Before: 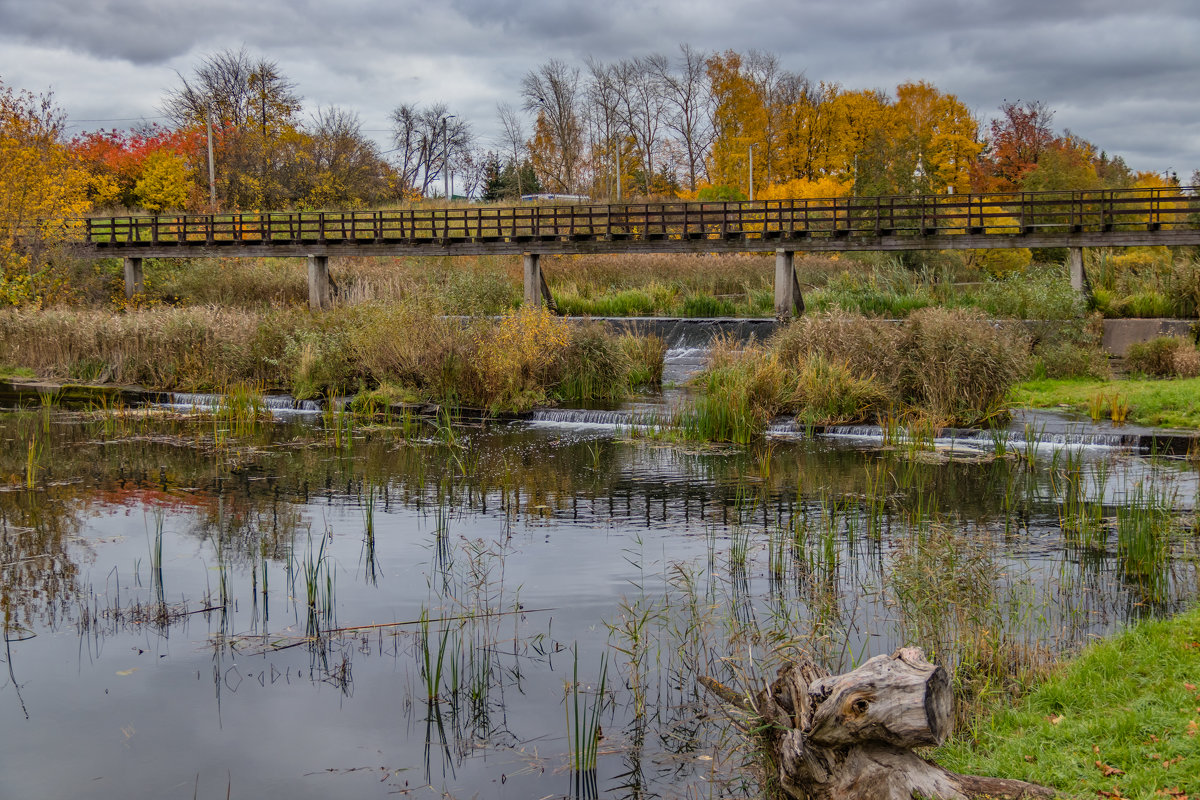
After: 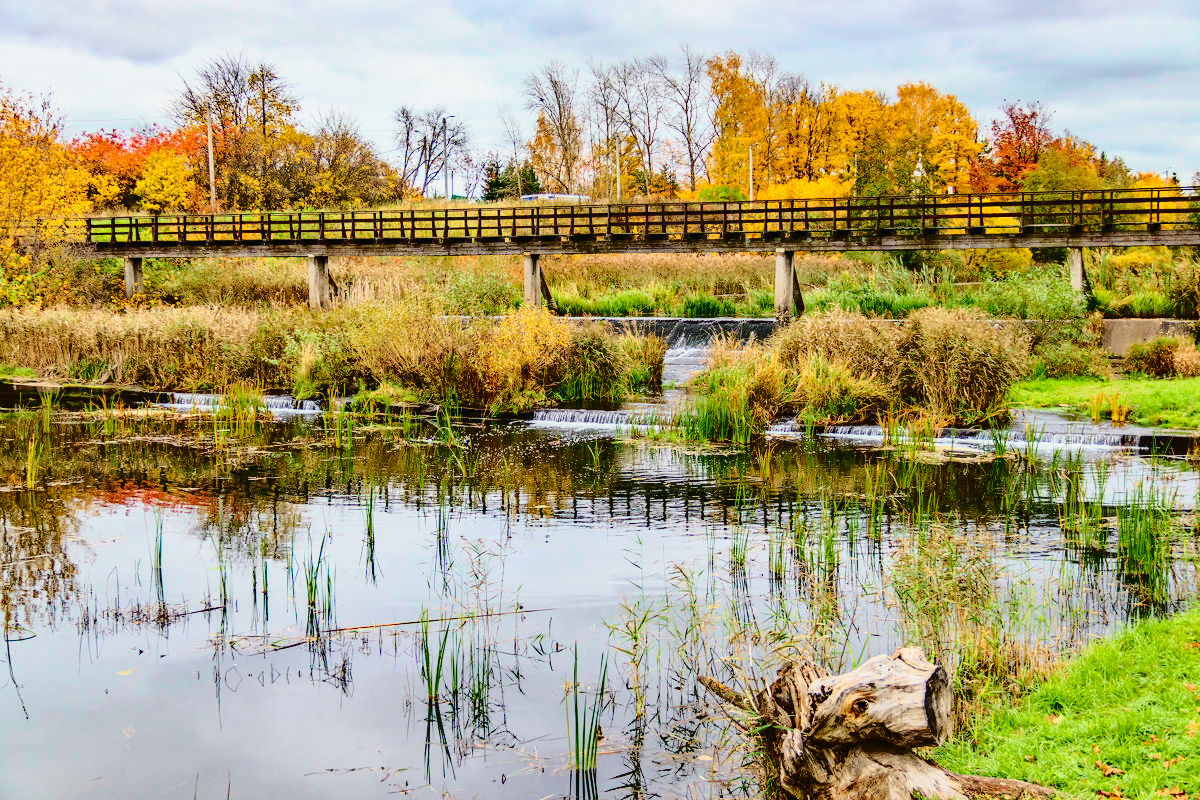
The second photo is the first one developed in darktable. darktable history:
tone curve: curves: ch0 [(0, 0.014) (0.17, 0.099) (0.392, 0.438) (0.725, 0.828) (0.872, 0.918) (1, 0.981)]; ch1 [(0, 0) (0.402, 0.36) (0.488, 0.466) (0.5, 0.499) (0.515, 0.515) (0.574, 0.595) (0.619, 0.65) (0.701, 0.725) (1, 1)]; ch2 [(0, 0) (0.432, 0.422) (0.486, 0.49) (0.503, 0.503) (0.523, 0.554) (0.562, 0.606) (0.644, 0.694) (0.717, 0.753) (1, 0.991)], color space Lab, independent channels, preserve colors none
base curve: curves: ch0 [(0, 0) (0.028, 0.03) (0.121, 0.232) (0.46, 0.748) (0.859, 0.968) (1, 1)], preserve colors none
